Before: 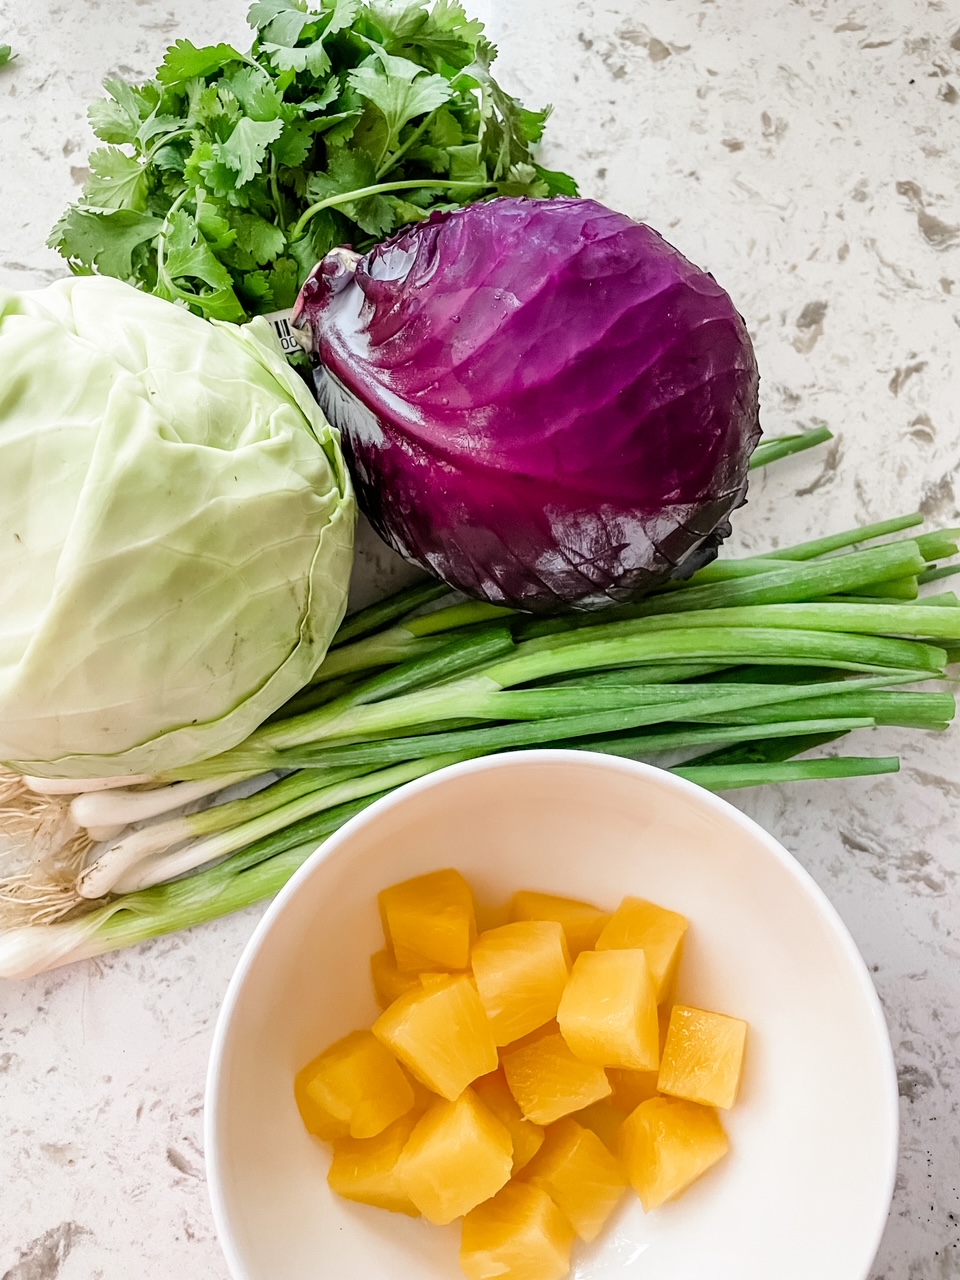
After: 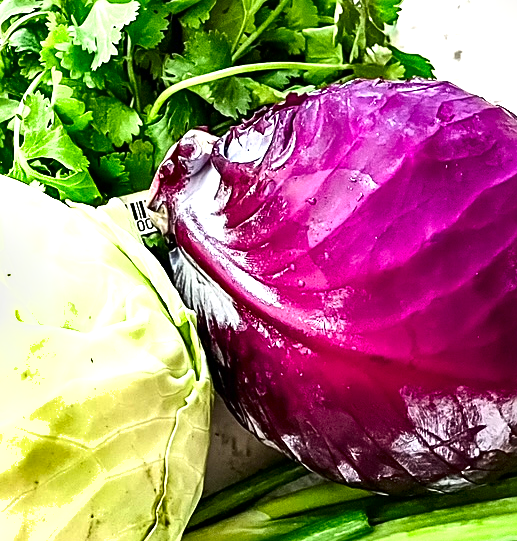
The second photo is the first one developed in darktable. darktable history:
exposure: black level correction 0, exposure 1.122 EV, compensate exposure bias true, compensate highlight preservation false
crop: left 15.1%, top 9.289%, right 31.013%, bottom 48.412%
contrast brightness saturation: contrast 0.12, brightness -0.117, saturation 0.201
sharpen: on, module defaults
shadows and highlights: low approximation 0.01, soften with gaussian
